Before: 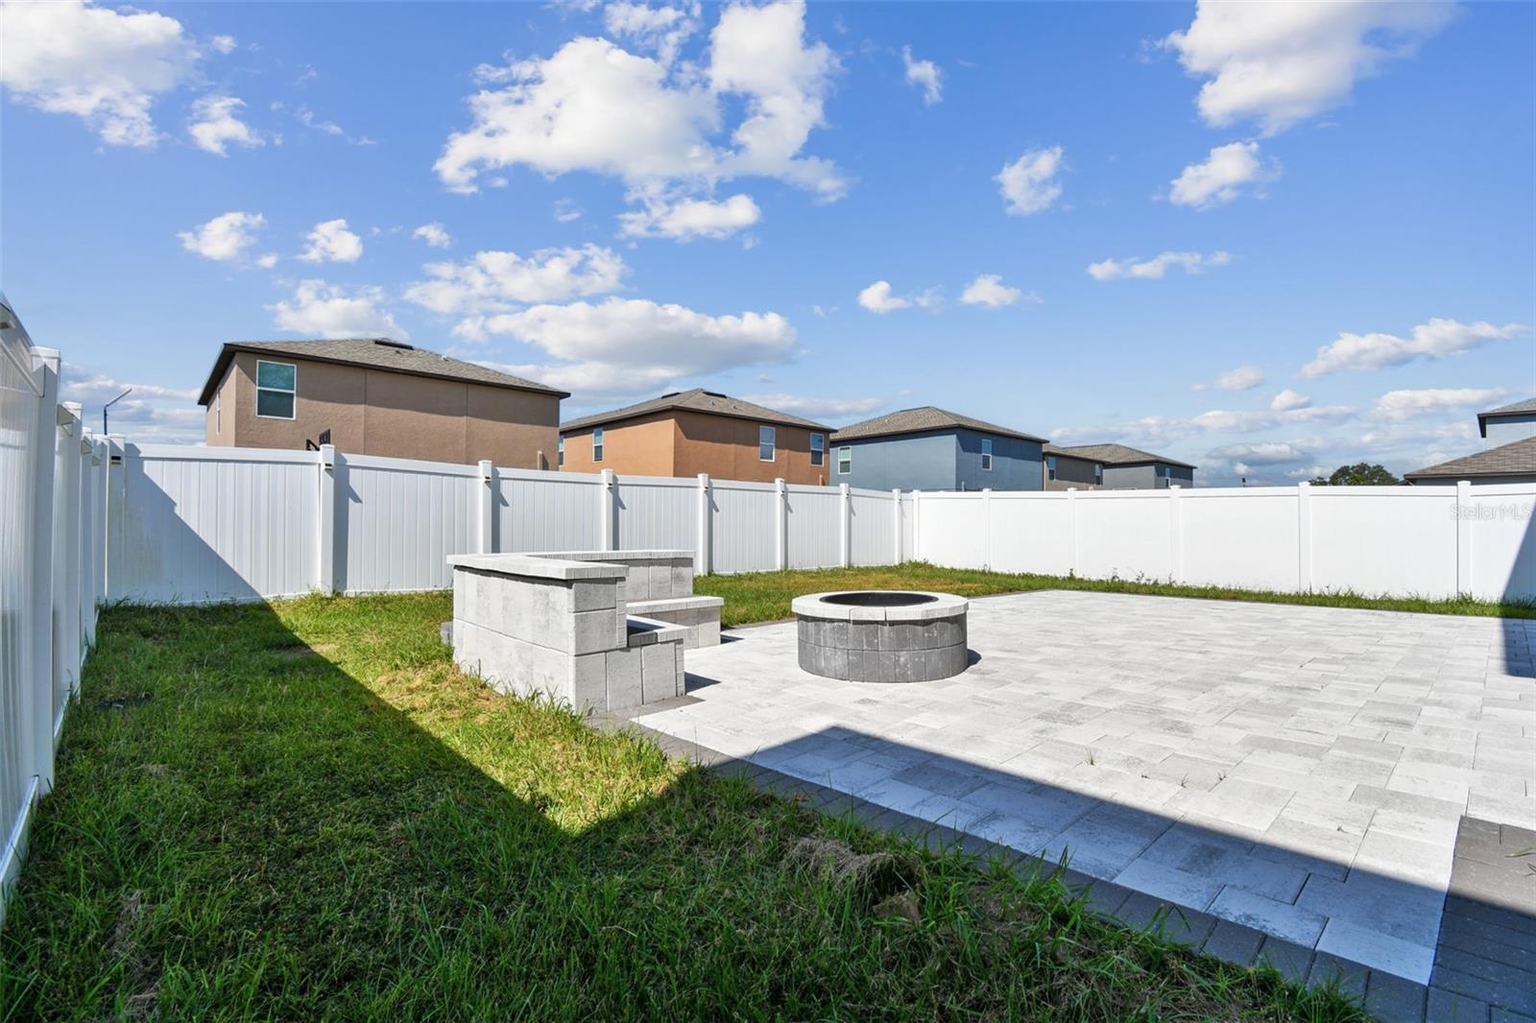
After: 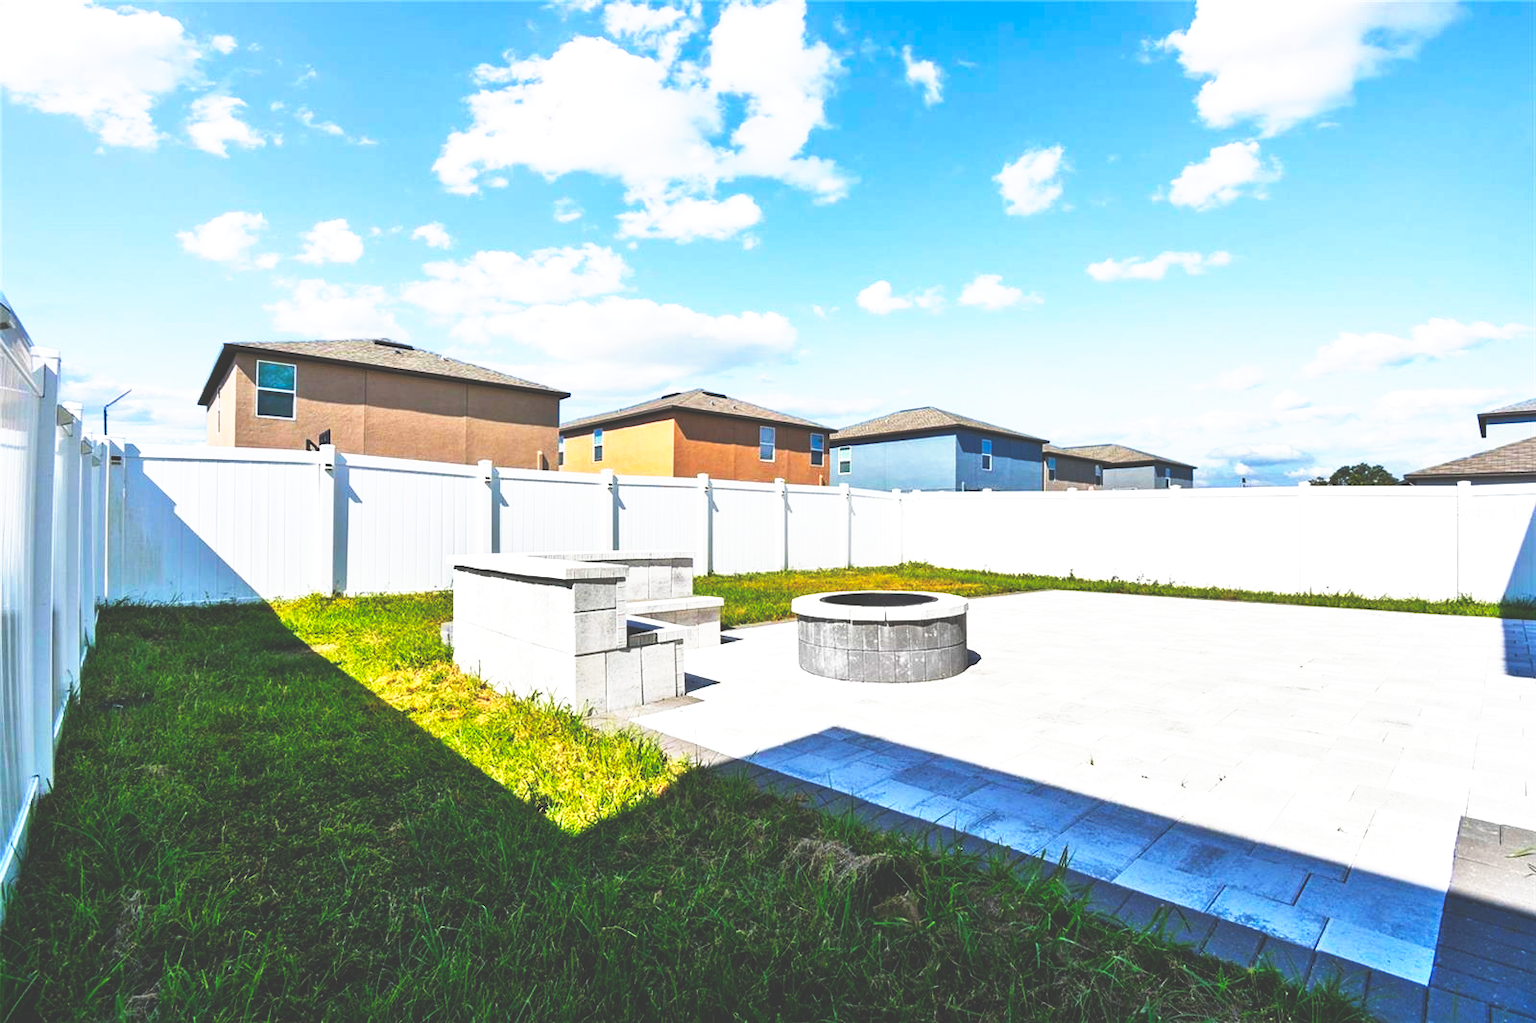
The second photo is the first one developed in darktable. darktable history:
color balance rgb: linear chroma grading › global chroma 15.253%, perceptual saturation grading › global saturation 0.078%, perceptual brilliance grading › global brilliance 10.615%, global vibrance 20%
base curve: curves: ch0 [(0, 0.036) (0.007, 0.037) (0.604, 0.887) (1, 1)], preserve colors none
